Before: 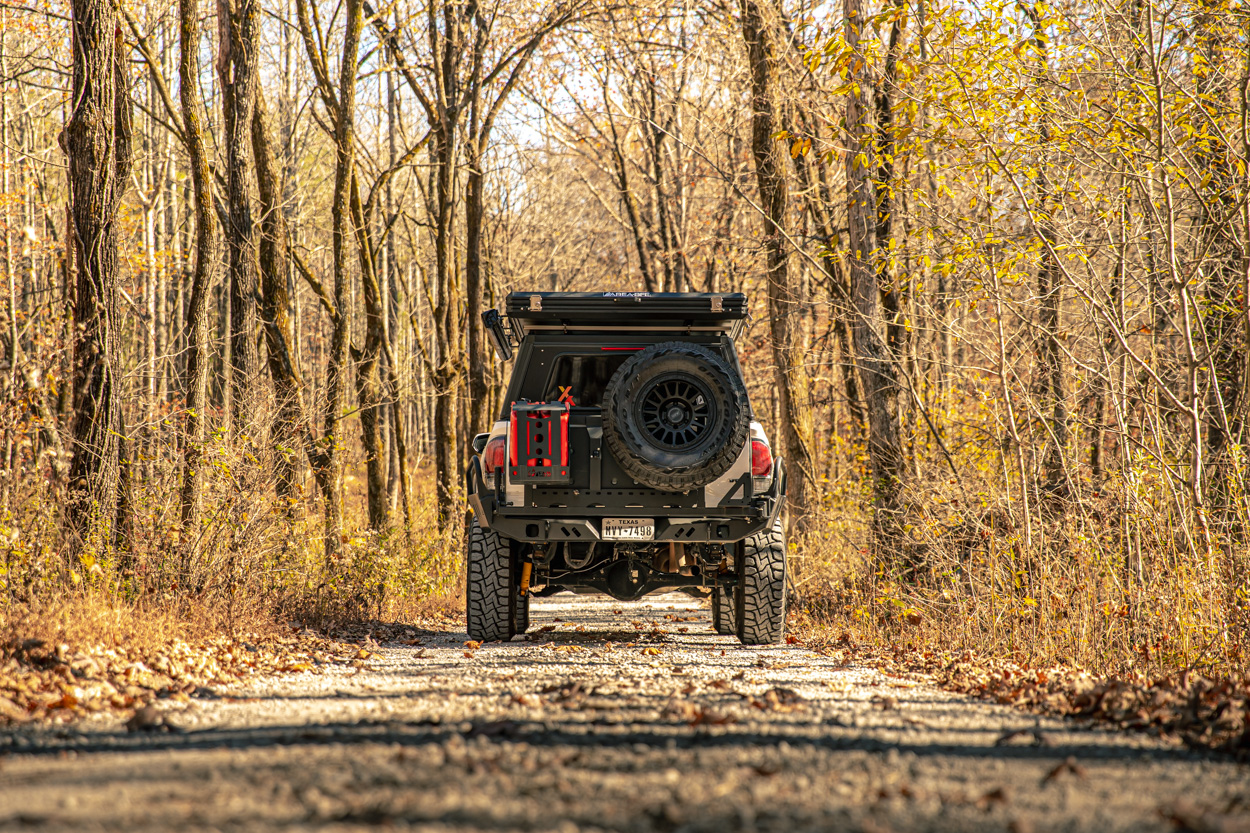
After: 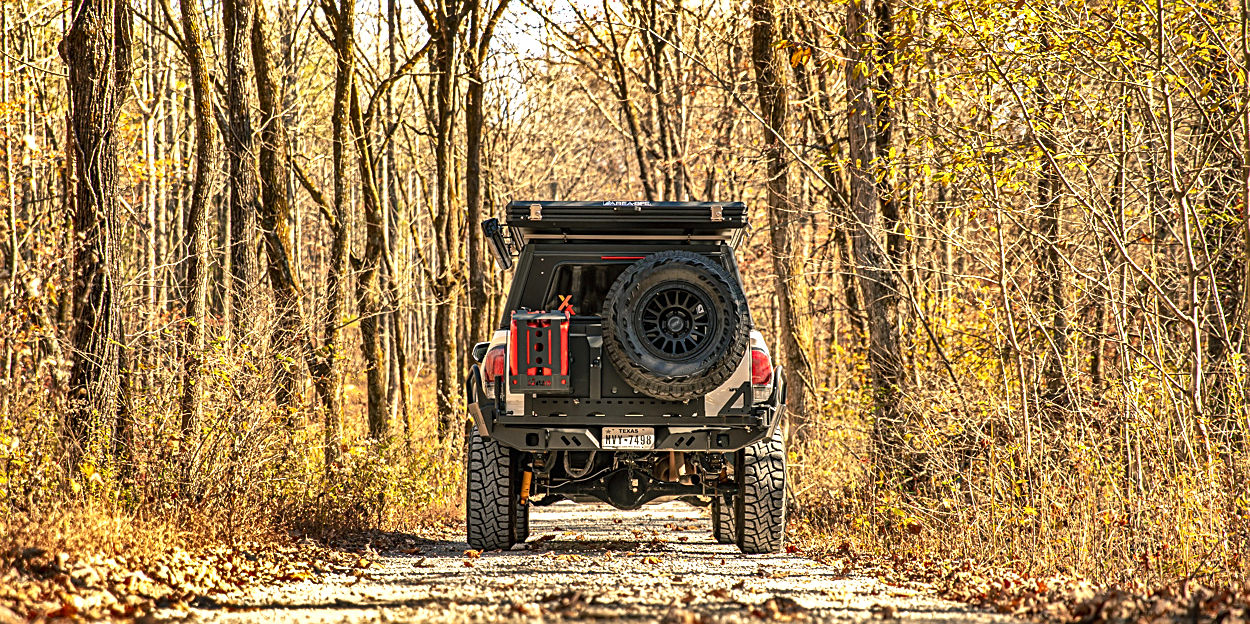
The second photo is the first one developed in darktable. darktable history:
crop: top 11.038%, bottom 13.96%
exposure: black level correction 0, exposure 0.498 EV, compensate highlight preservation false
shadows and highlights: shadows 20.9, highlights -81.39, soften with gaussian
sharpen: on, module defaults
